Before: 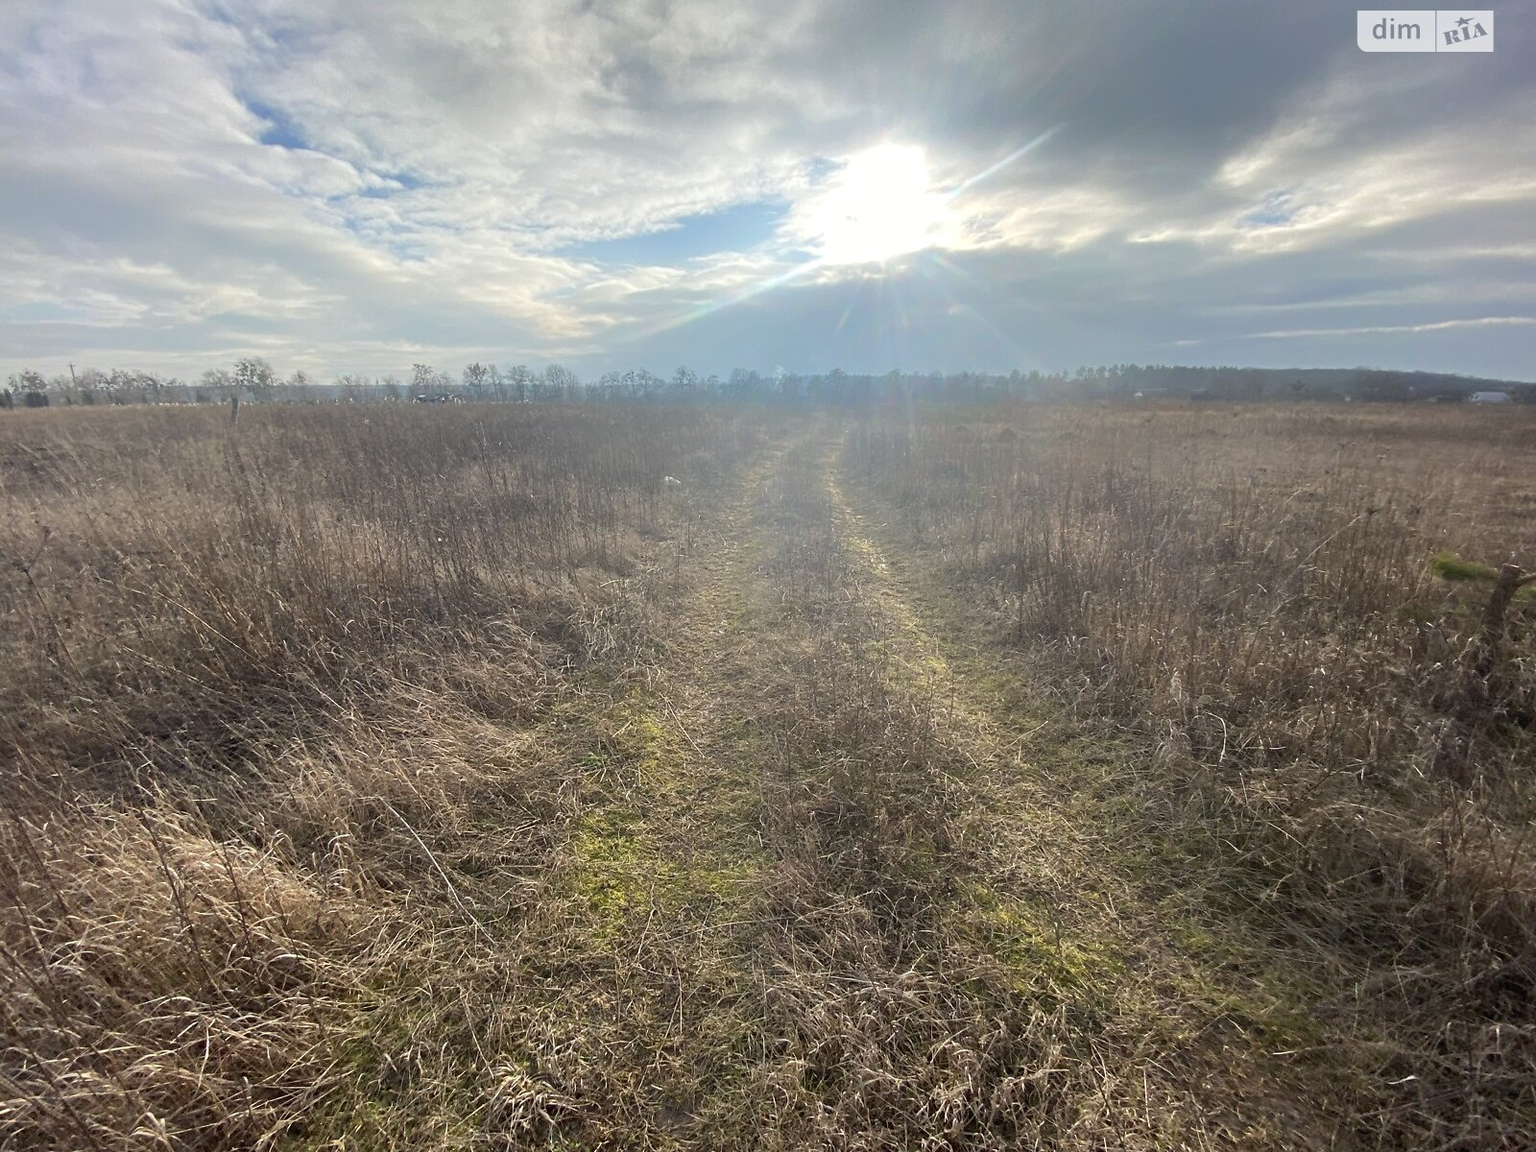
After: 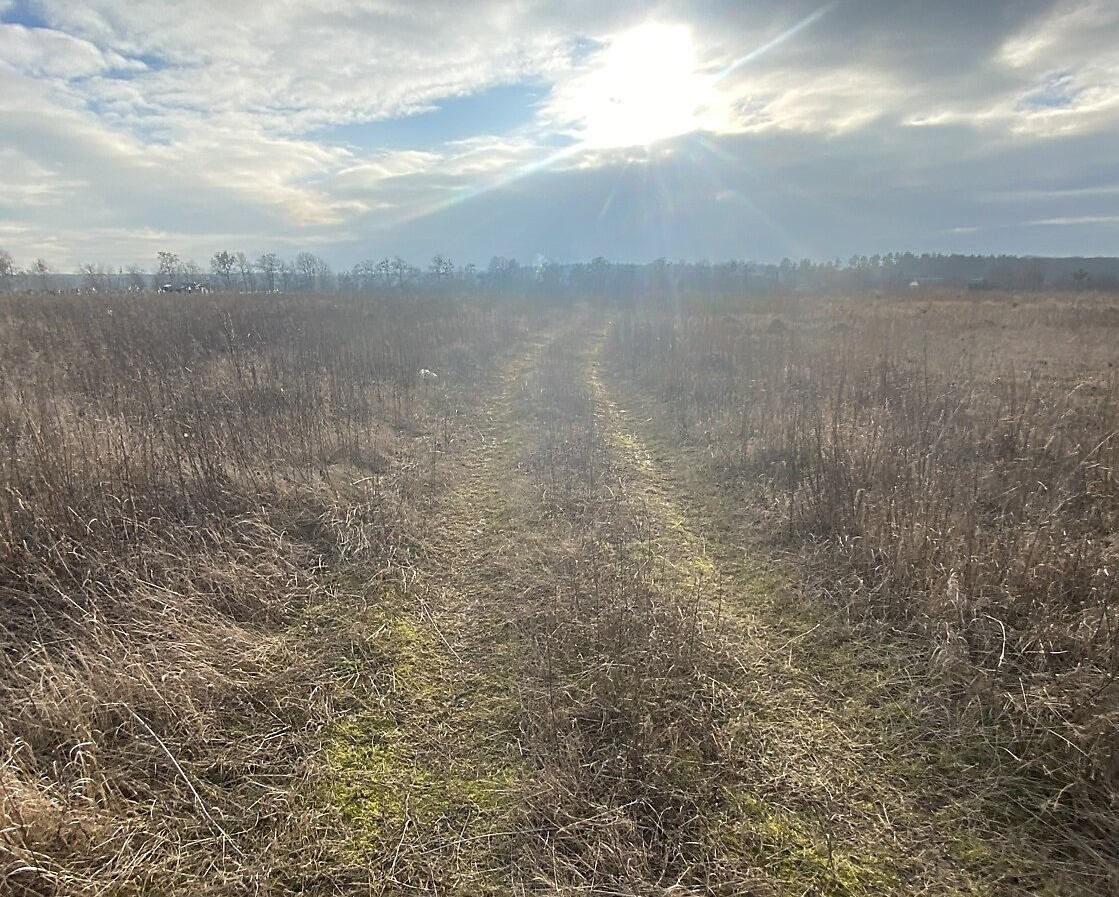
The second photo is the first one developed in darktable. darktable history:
crop and rotate: left 17.046%, top 10.659%, right 12.989%, bottom 14.553%
sharpen: radius 1.864, amount 0.398, threshold 1.271
